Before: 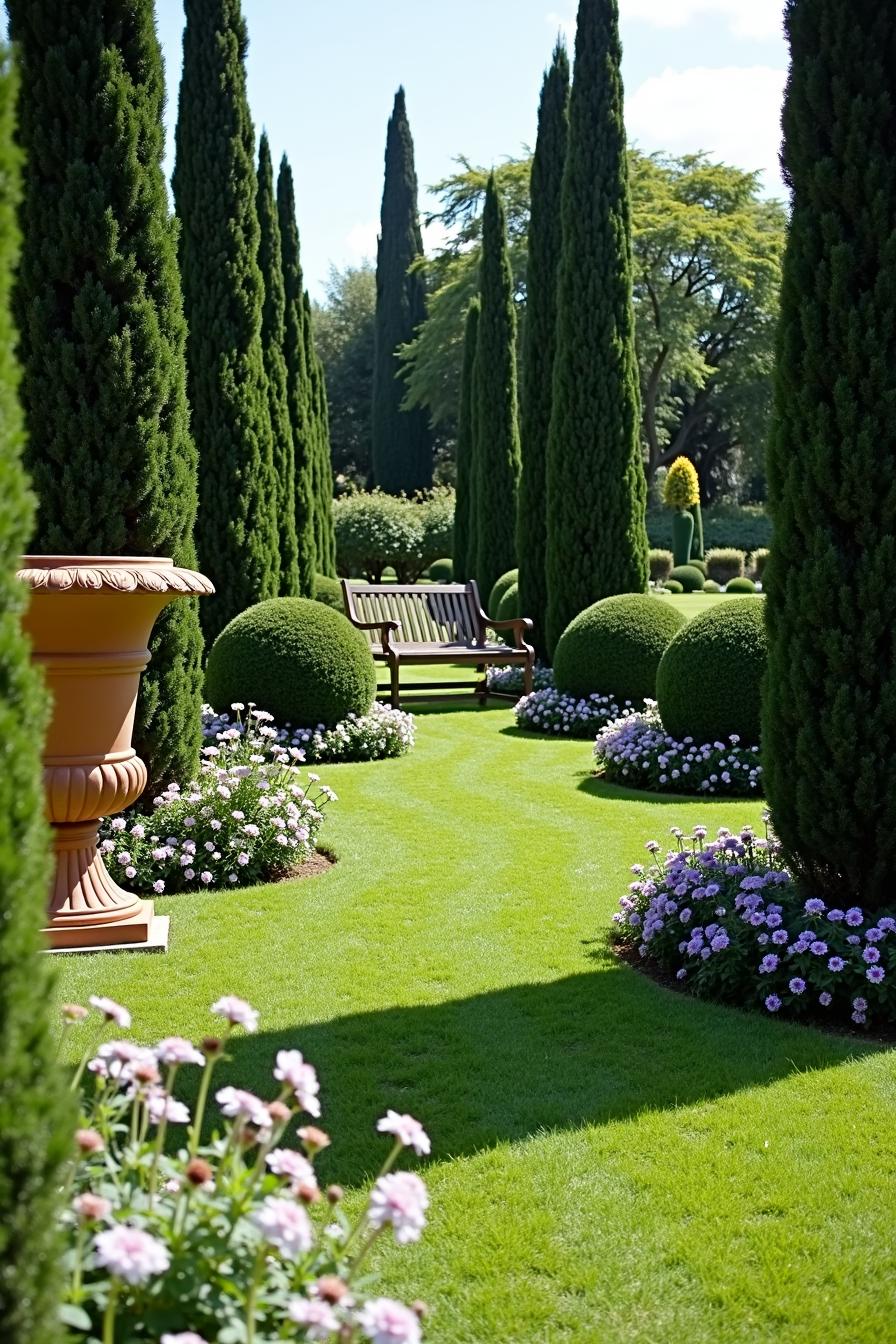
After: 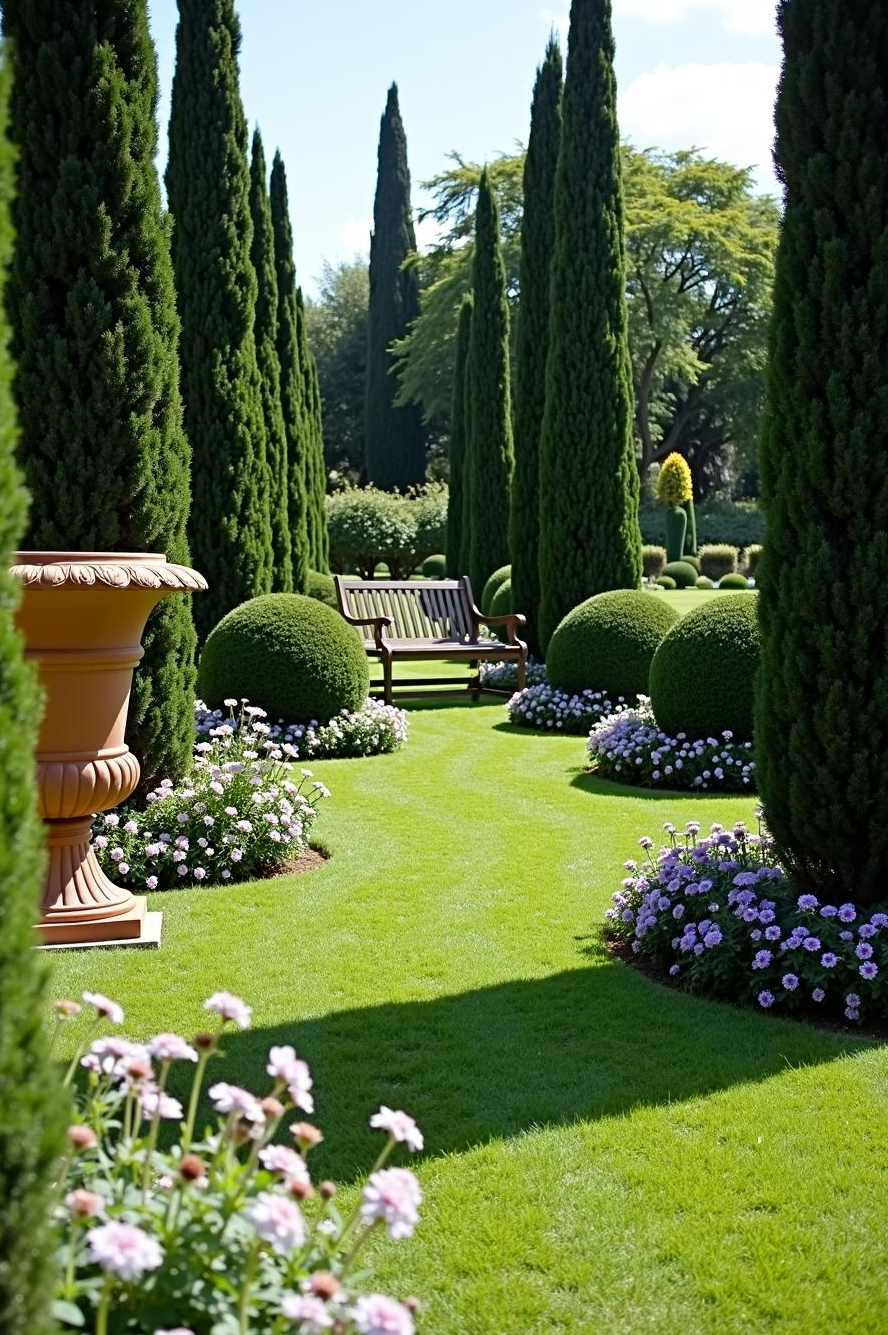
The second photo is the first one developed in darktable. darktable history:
crop and rotate: left 0.842%, top 0.324%, bottom 0.321%
